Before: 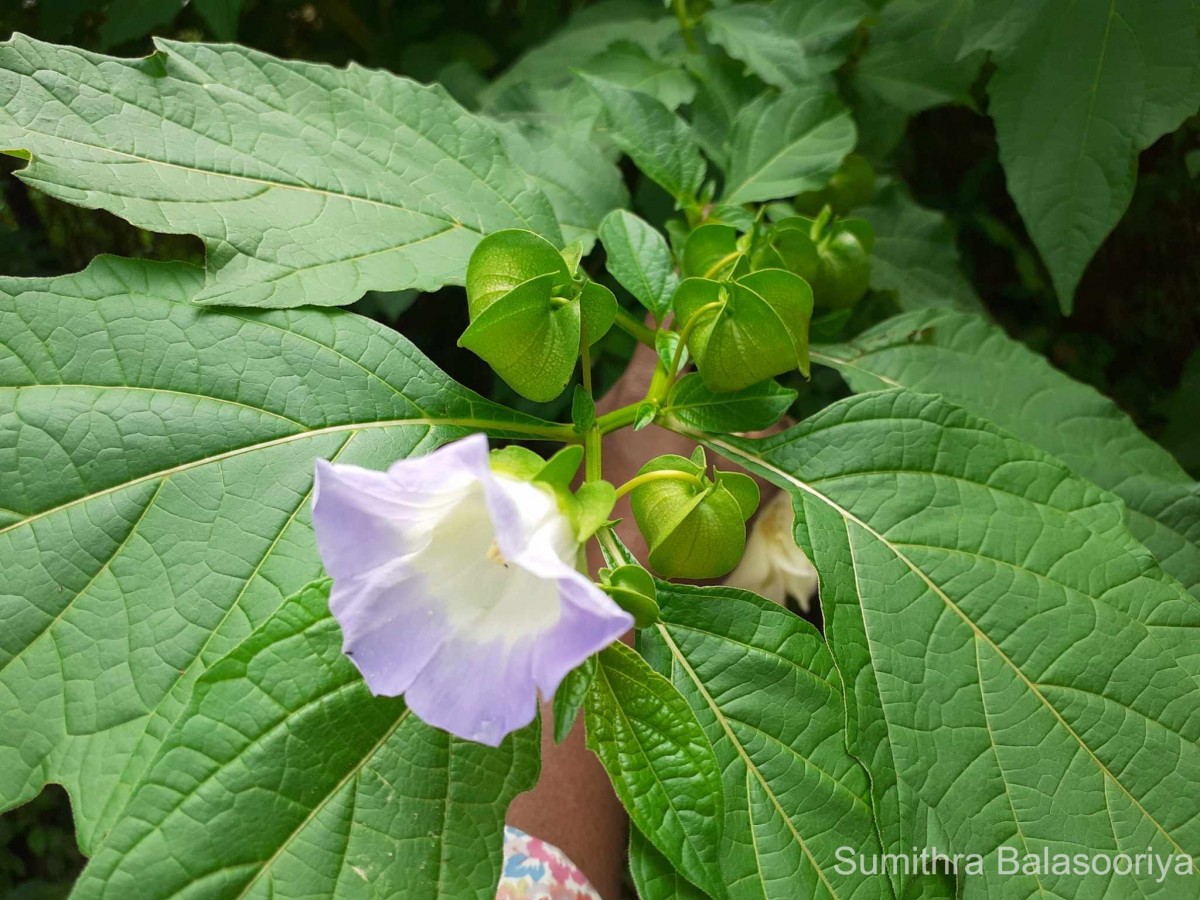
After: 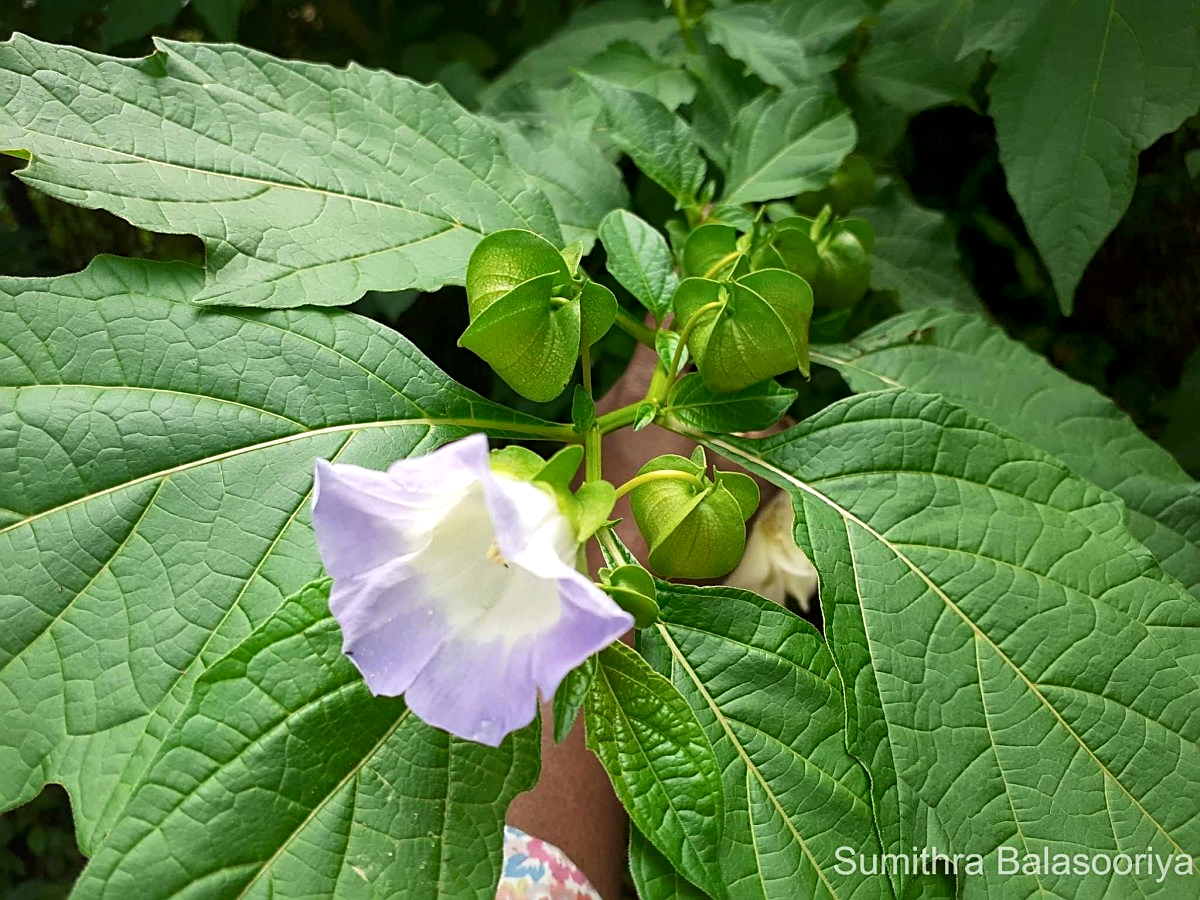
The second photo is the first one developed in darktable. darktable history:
local contrast: mode bilateral grid, contrast 20, coarseness 99, detail 150%, midtone range 0.2
sharpen: on, module defaults
